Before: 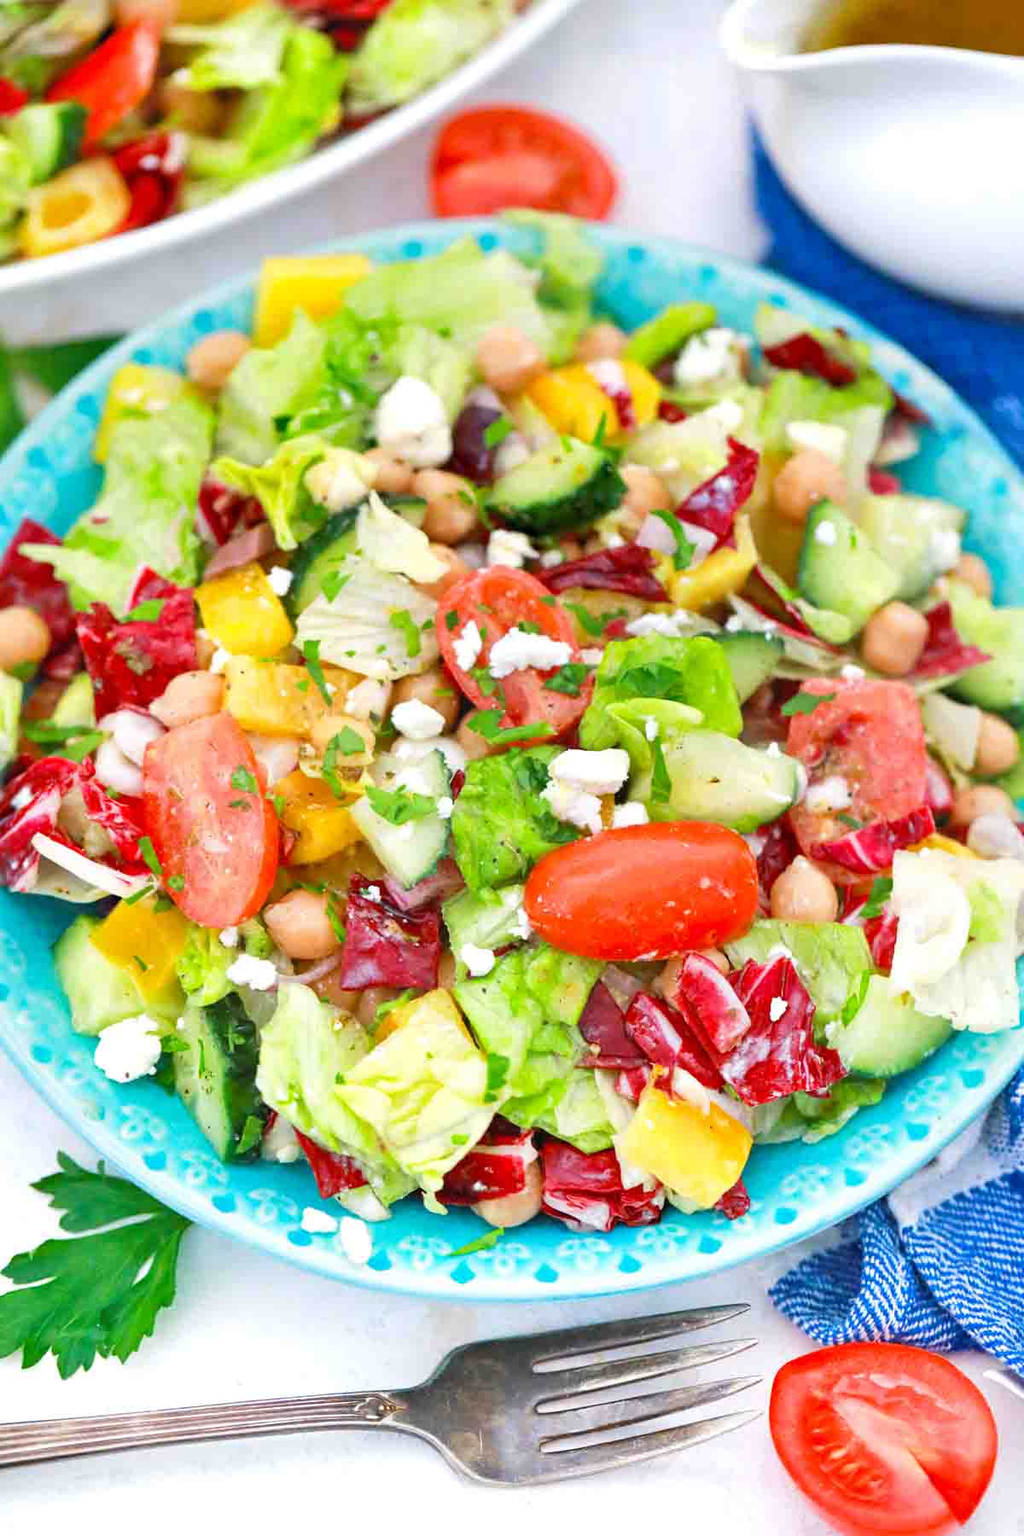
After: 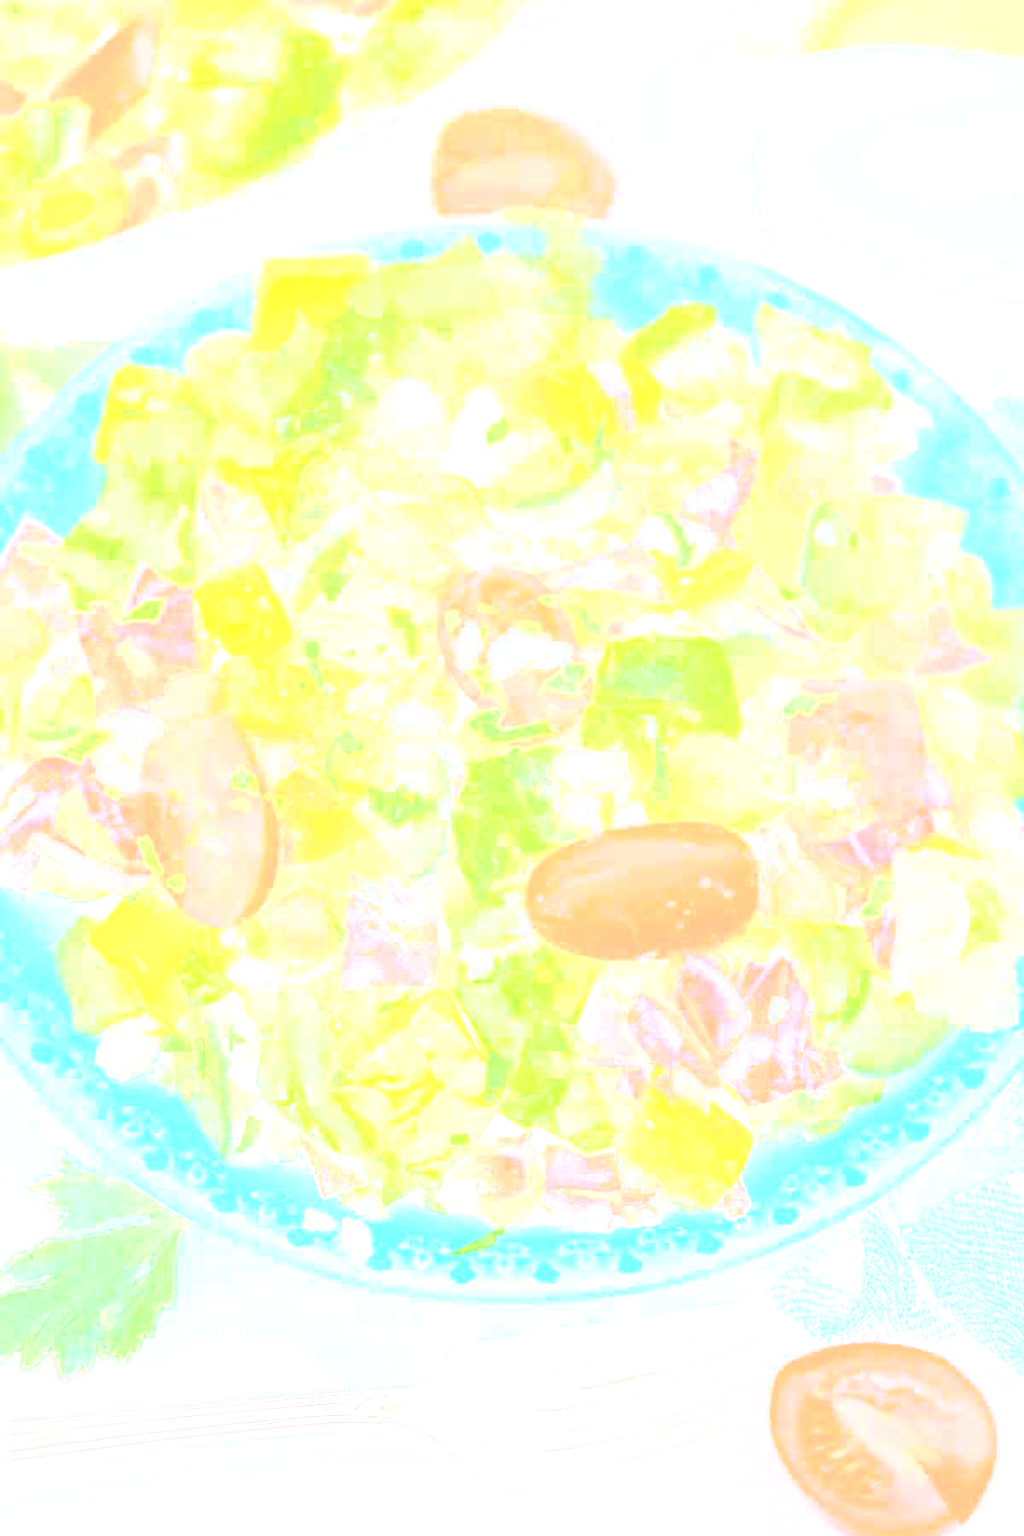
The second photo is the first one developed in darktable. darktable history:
grain: coarseness 0.47 ISO
bloom: size 70%, threshold 25%, strength 70%
sharpen: radius 4.883
